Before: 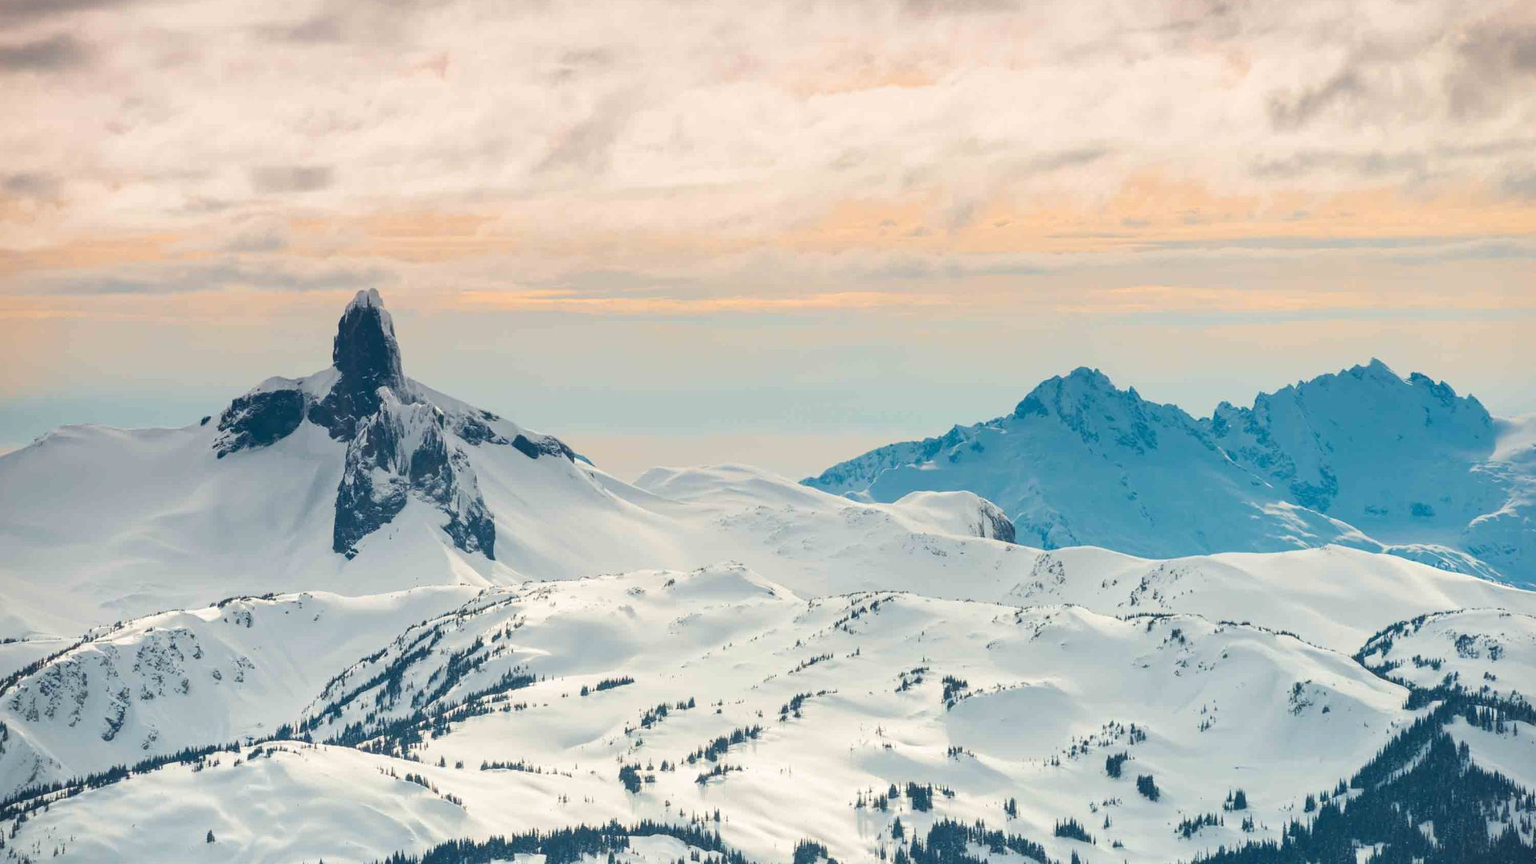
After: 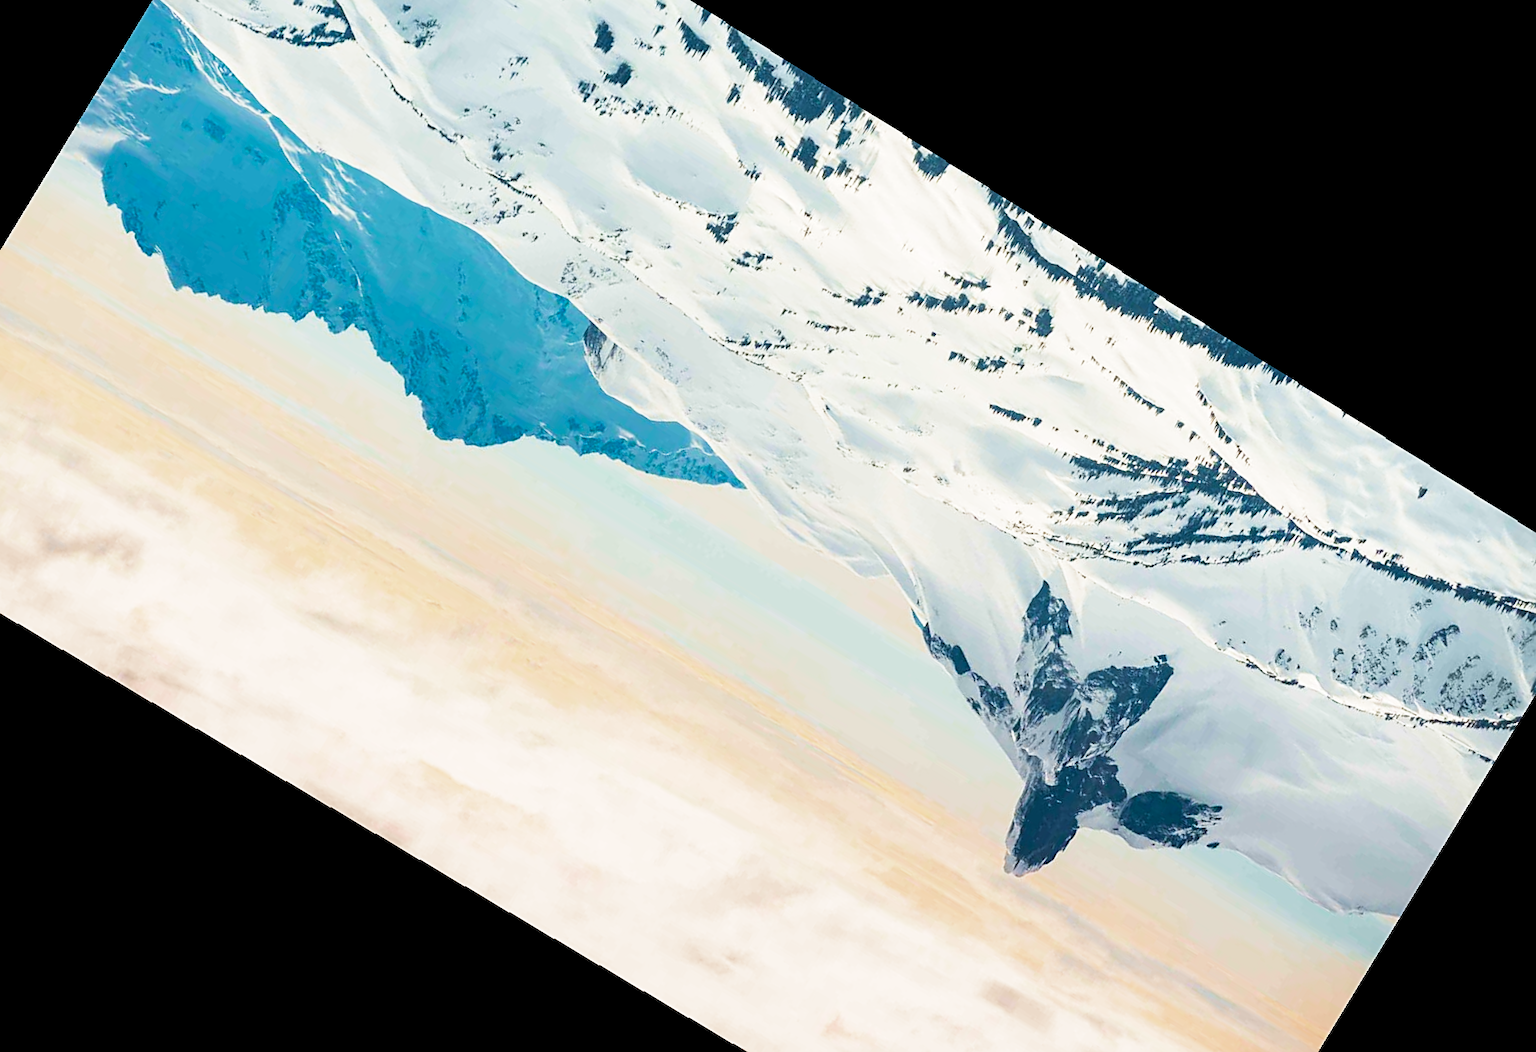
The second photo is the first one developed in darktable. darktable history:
crop and rotate: angle 148.68°, left 9.111%, top 15.603%, right 4.588%, bottom 17.041%
rotate and perspective: lens shift (horizontal) -0.055, automatic cropping off
velvia: on, module defaults
color zones: curves: ch0 [(0, 0.444) (0.143, 0.442) (0.286, 0.441) (0.429, 0.441) (0.571, 0.441) (0.714, 0.441) (0.857, 0.442) (1, 0.444)]
sharpen: on, module defaults
shadows and highlights: shadows 30.86, highlights 0, soften with gaussian
base curve: curves: ch0 [(0, 0) (0.579, 0.807) (1, 1)], preserve colors none
